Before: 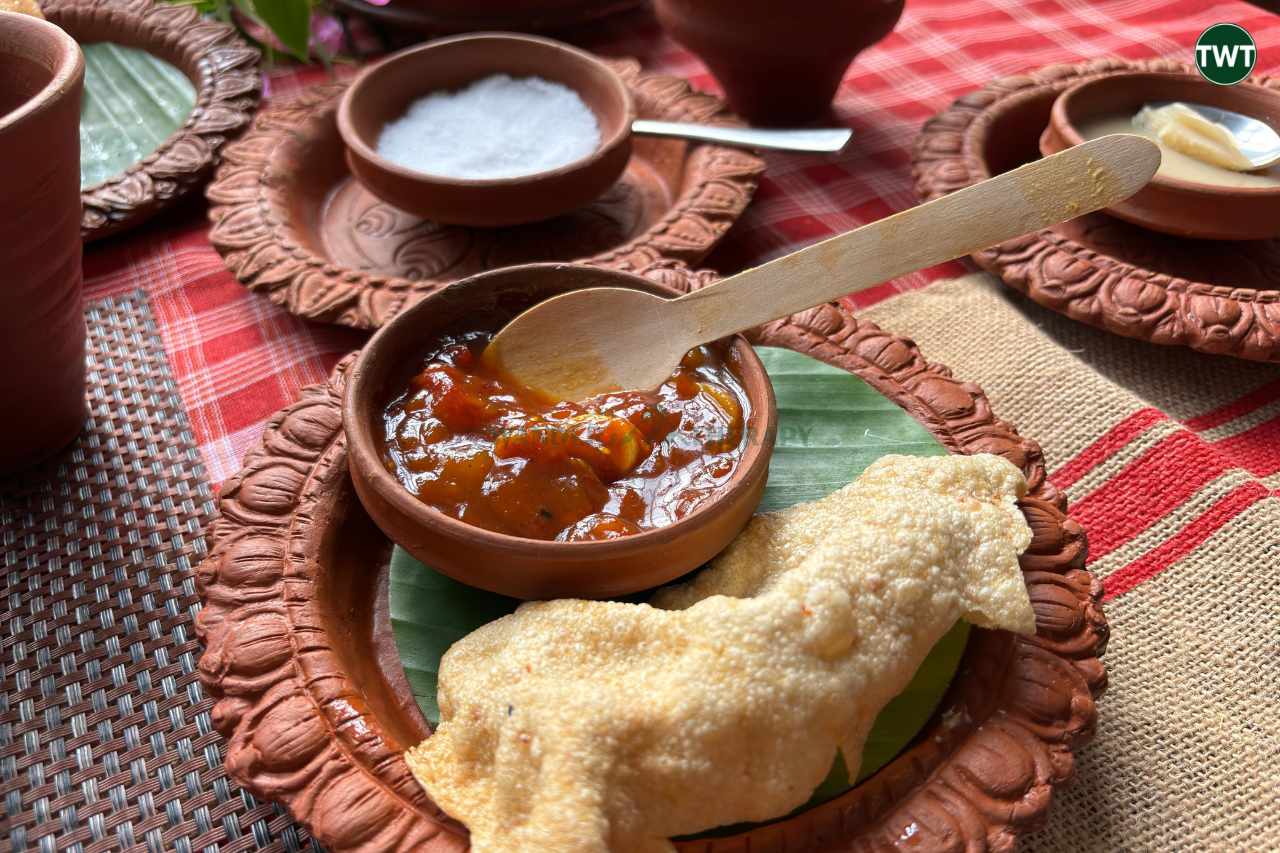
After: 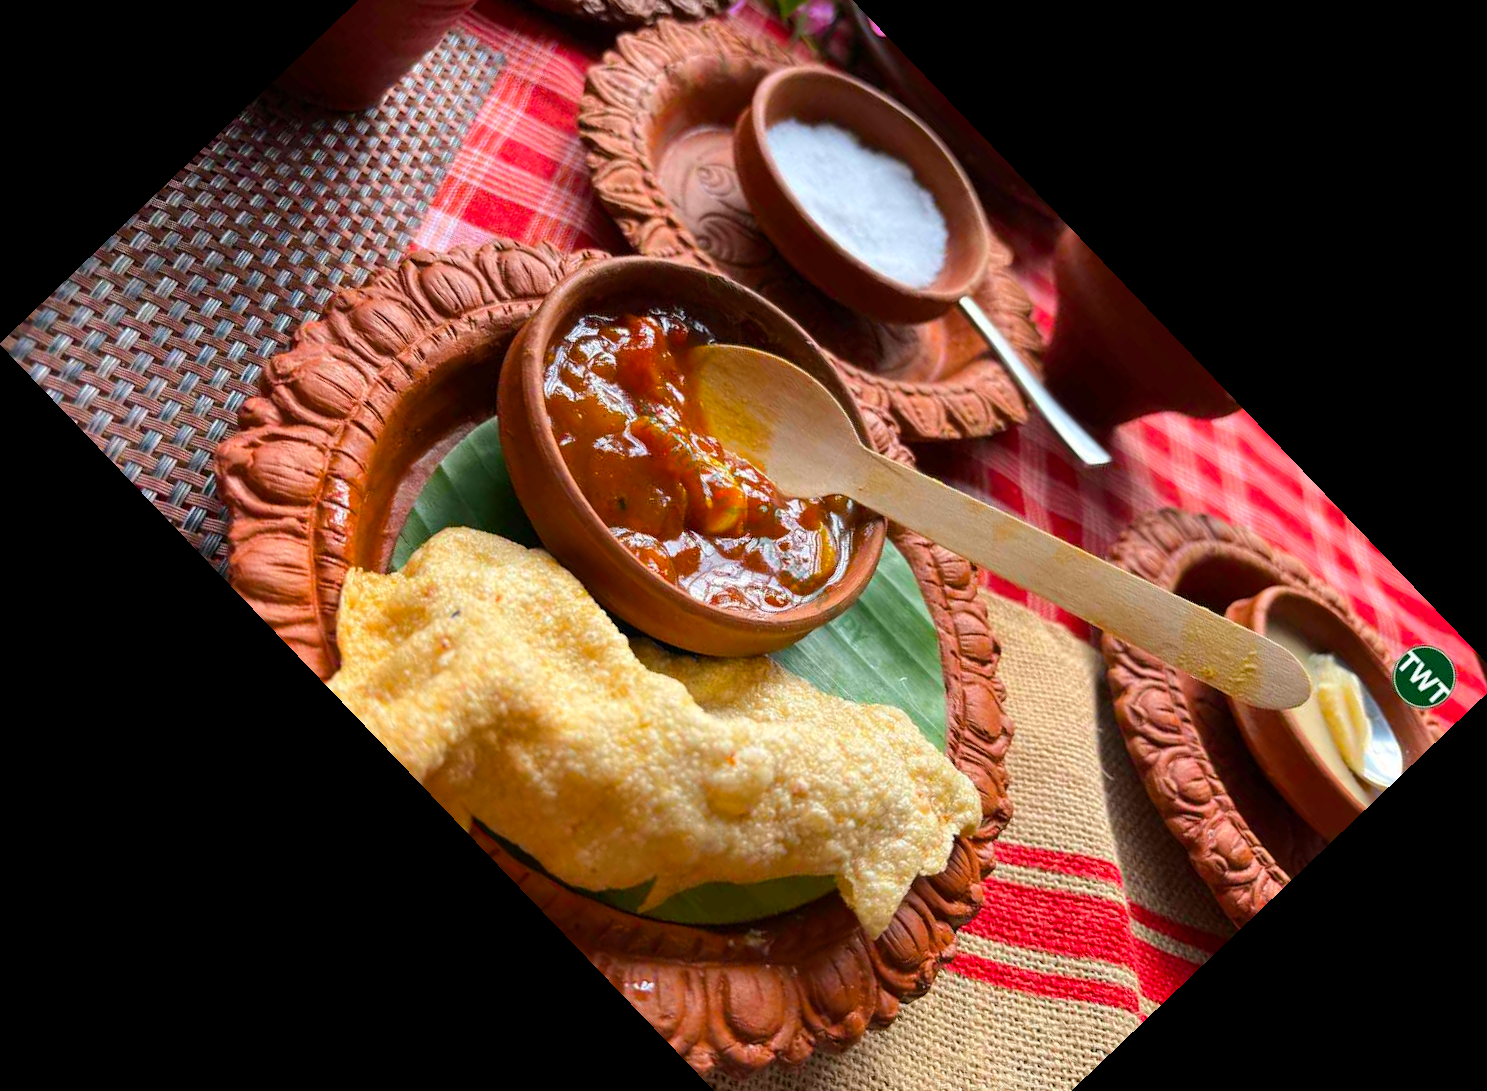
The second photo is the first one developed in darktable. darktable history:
crop and rotate: angle -46.26°, top 16.234%, right 0.912%, bottom 11.704%
color balance rgb: perceptual saturation grading › global saturation 25%, perceptual brilliance grading › mid-tones 10%, perceptual brilliance grading › shadows 15%, global vibrance 20%
